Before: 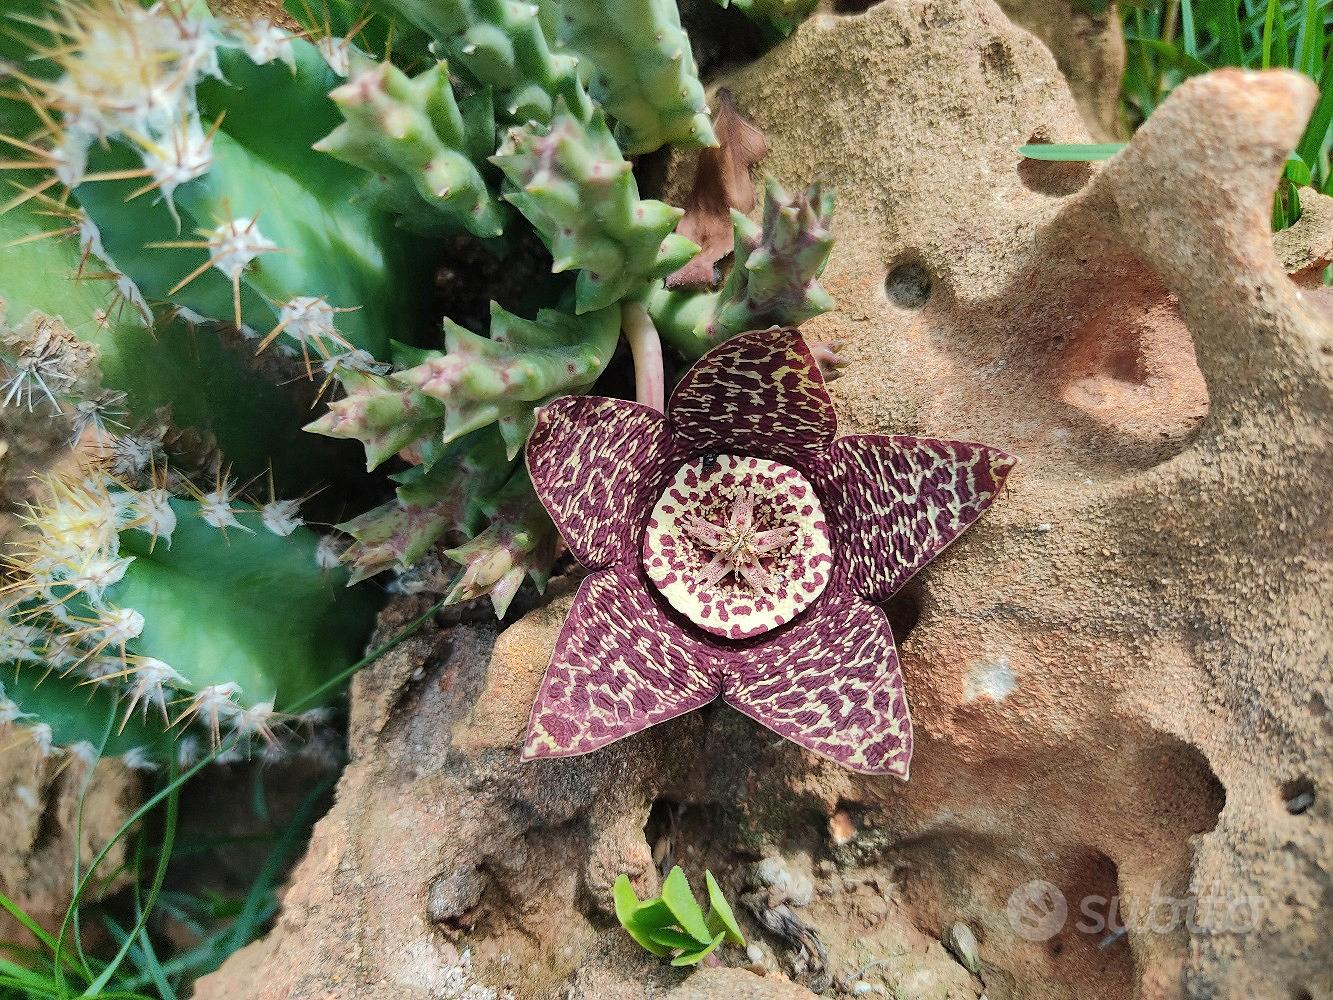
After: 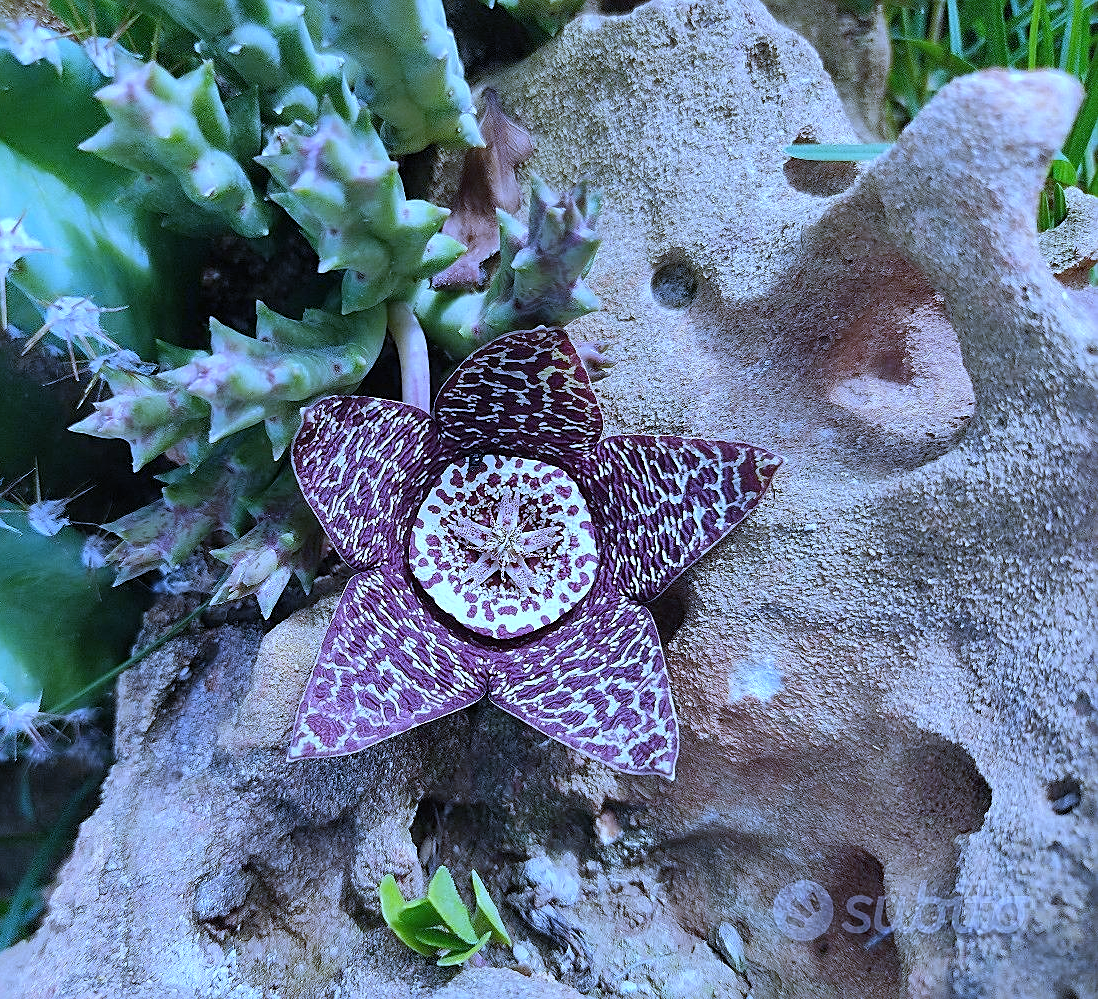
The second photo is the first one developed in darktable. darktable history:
crop: left 17.582%, bottom 0.031%
sharpen: on, module defaults
white balance: red 0.766, blue 1.537
